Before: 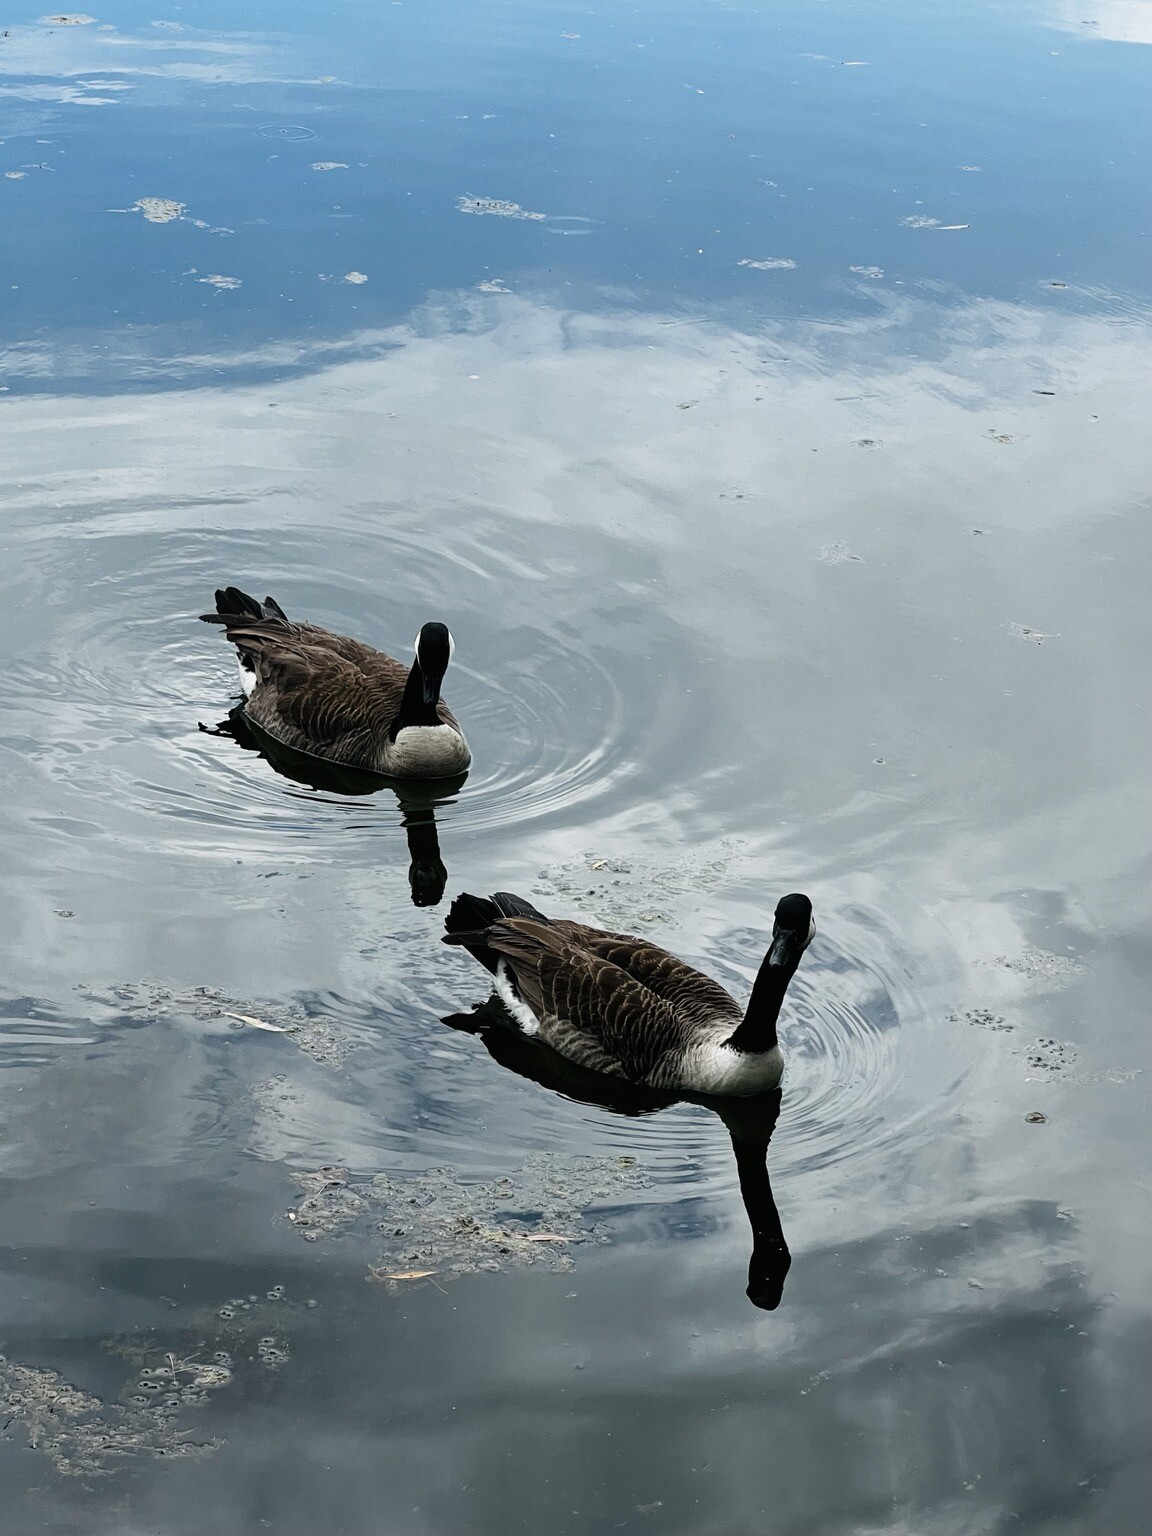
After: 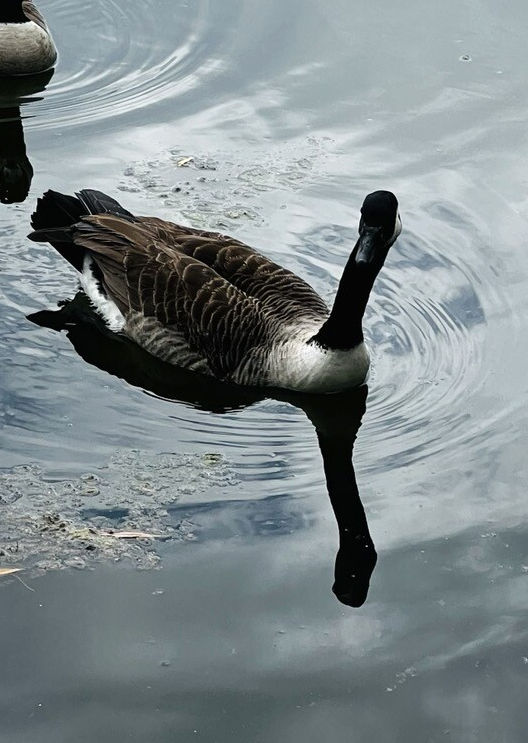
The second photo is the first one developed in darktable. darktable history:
exposure: exposure 0.15 EV, compensate highlight preservation false
crop: left 35.976%, top 45.819%, right 18.162%, bottom 5.807%
